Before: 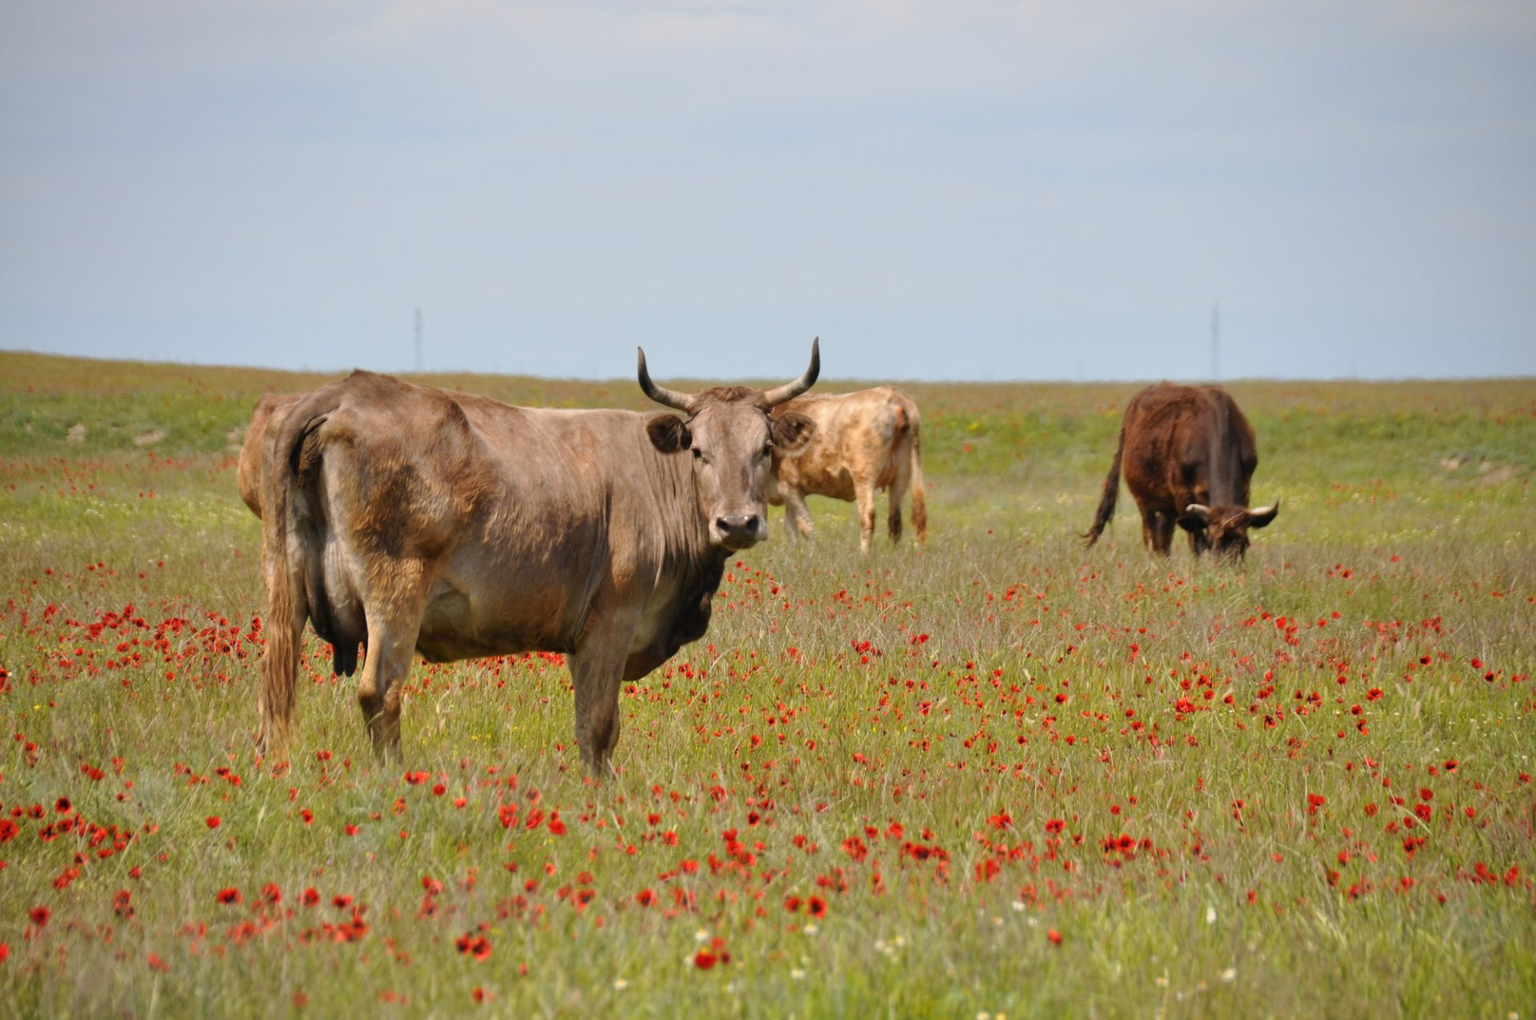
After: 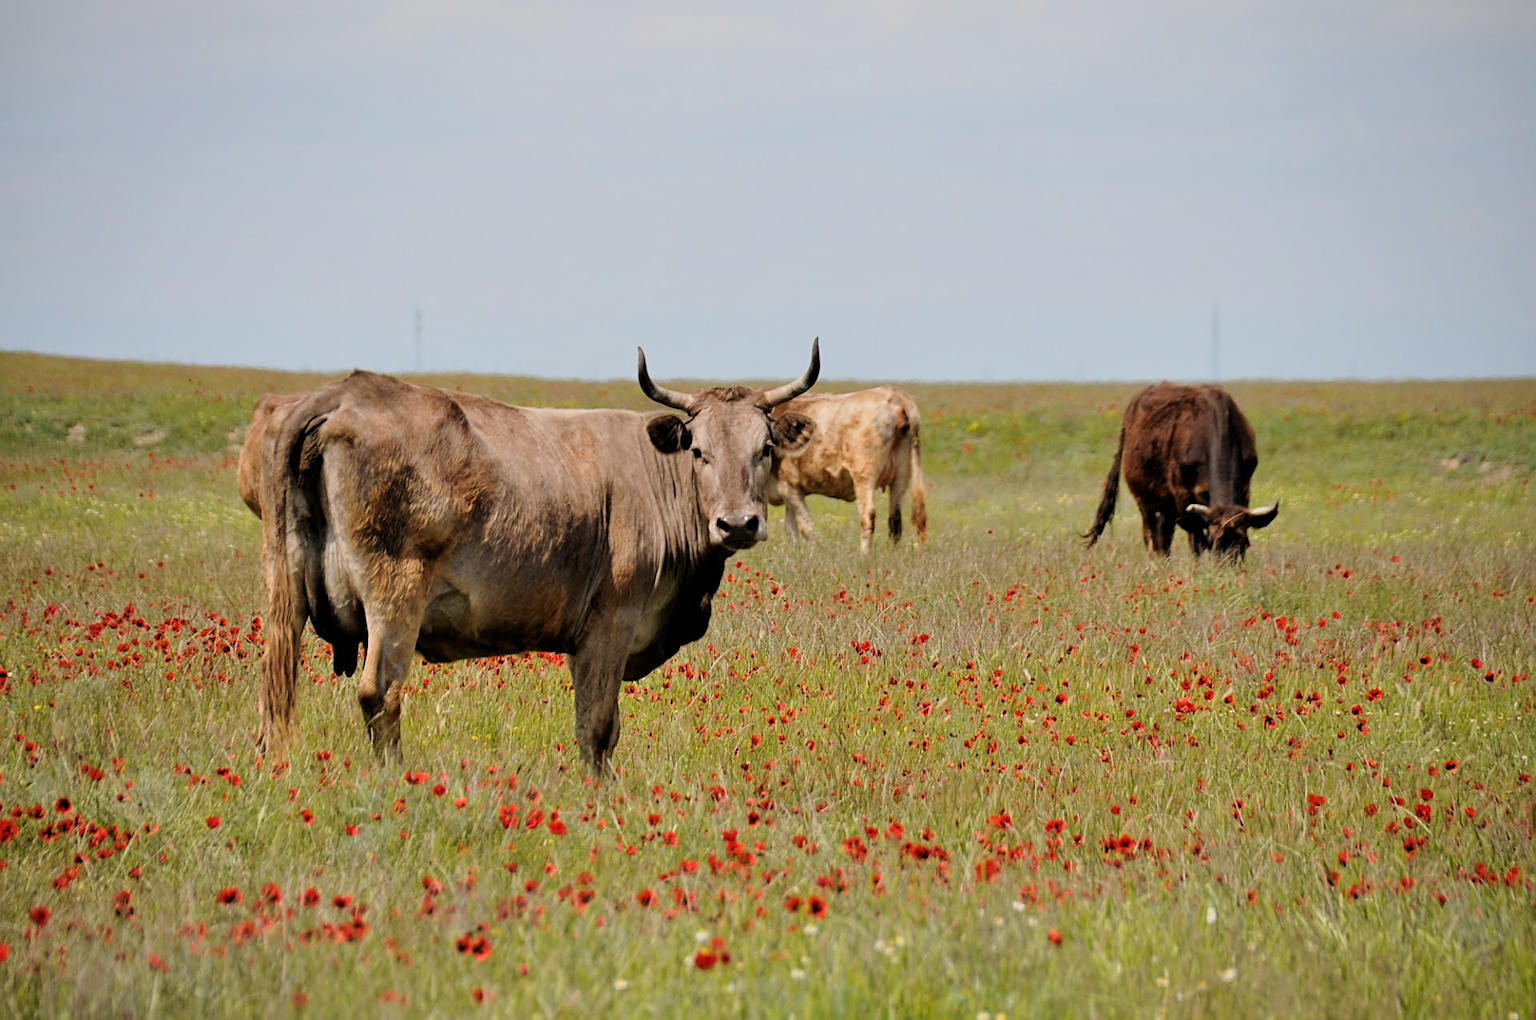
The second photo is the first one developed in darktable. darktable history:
filmic rgb: black relative exposure -5.1 EV, white relative exposure 3.53 EV, hardness 3.18, contrast 1.184, highlights saturation mix -48.67%
sharpen: on, module defaults
